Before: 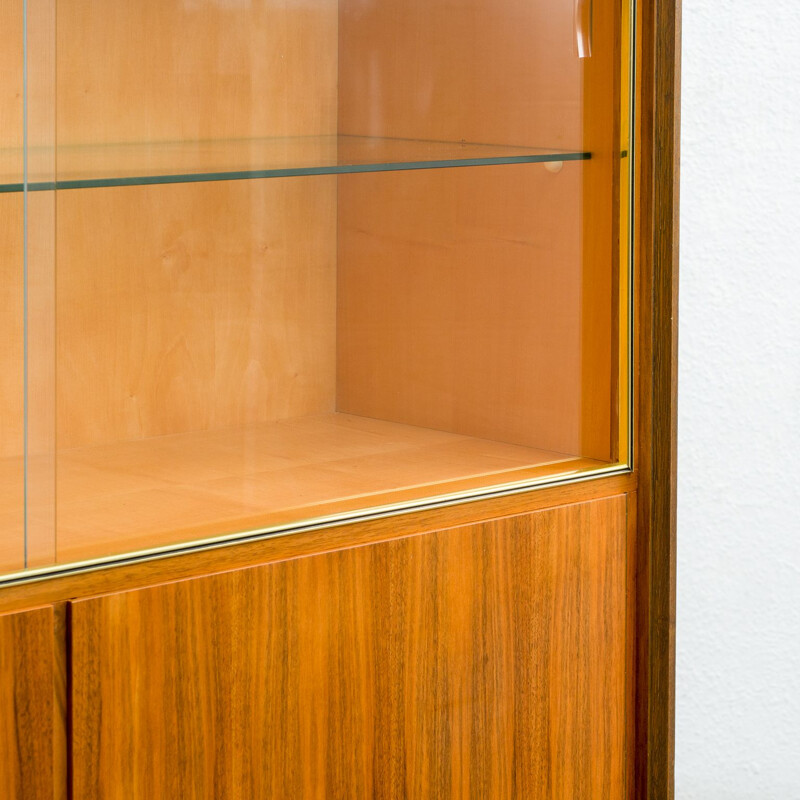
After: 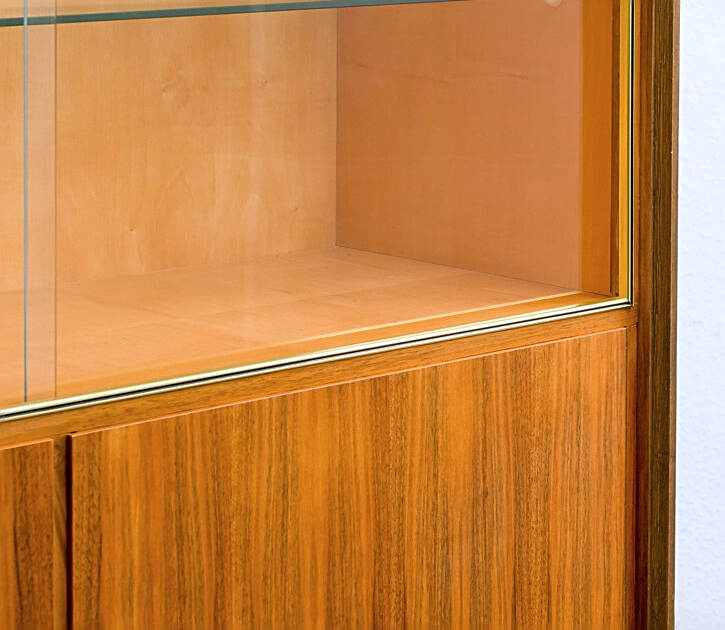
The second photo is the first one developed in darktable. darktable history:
crop: top 20.87%, right 9.34%, bottom 0.315%
color calibration: illuminant as shot in camera, x 0.358, y 0.373, temperature 4628.91 K, gamut compression 0.997
sharpen: on, module defaults
tone equalizer: mask exposure compensation -0.509 EV
